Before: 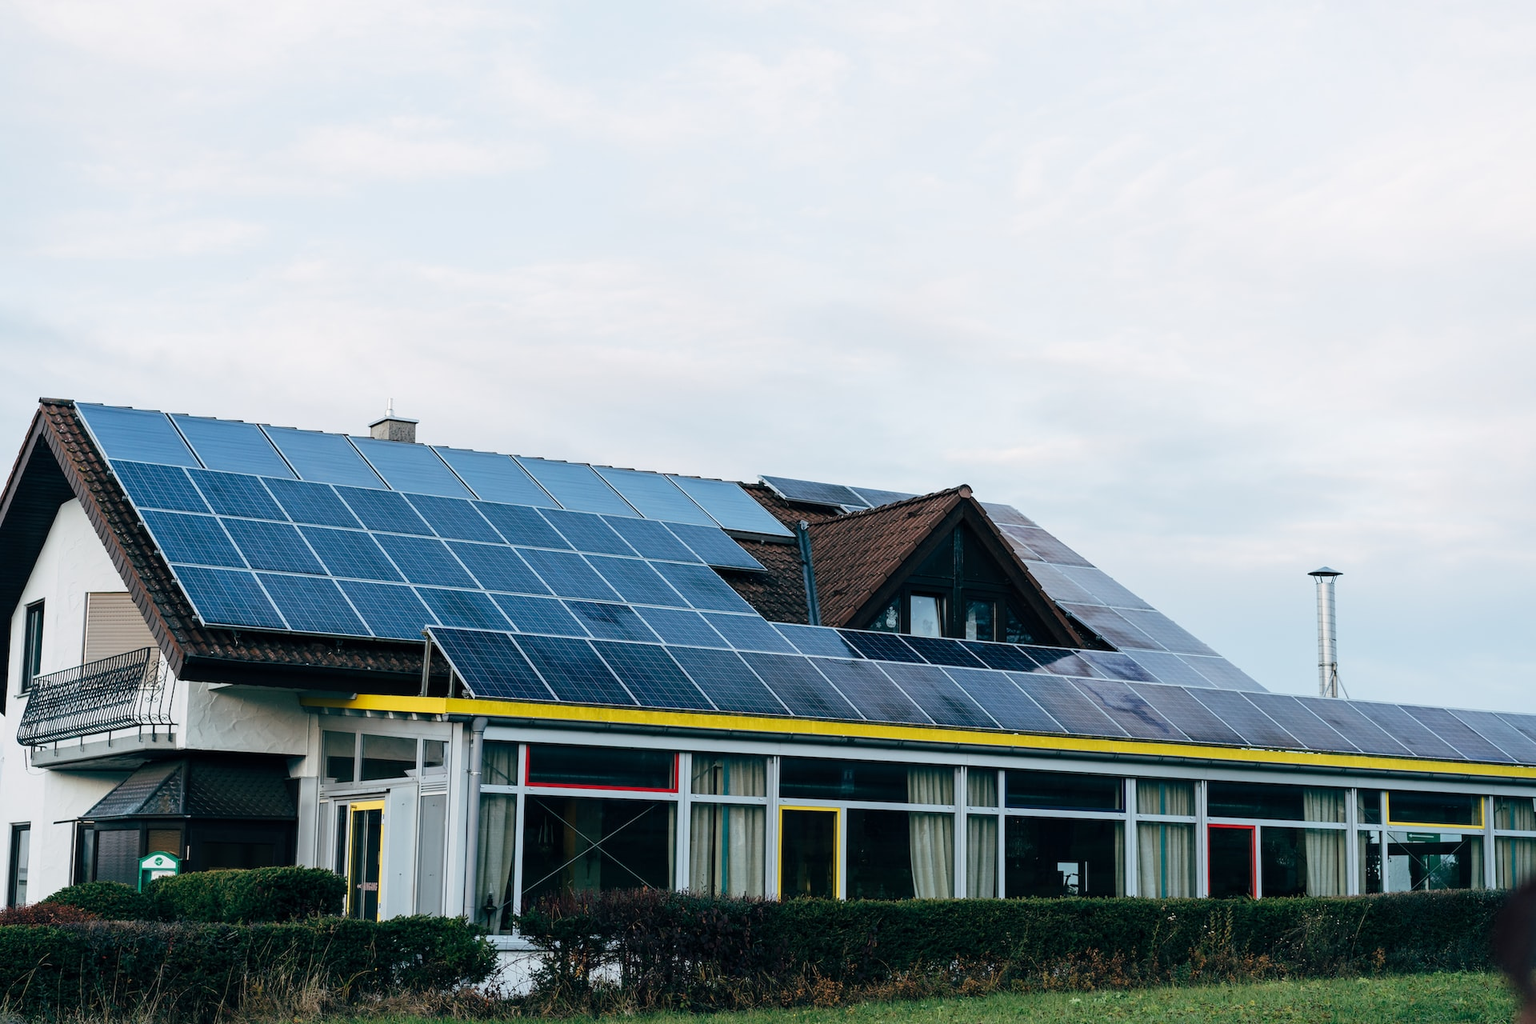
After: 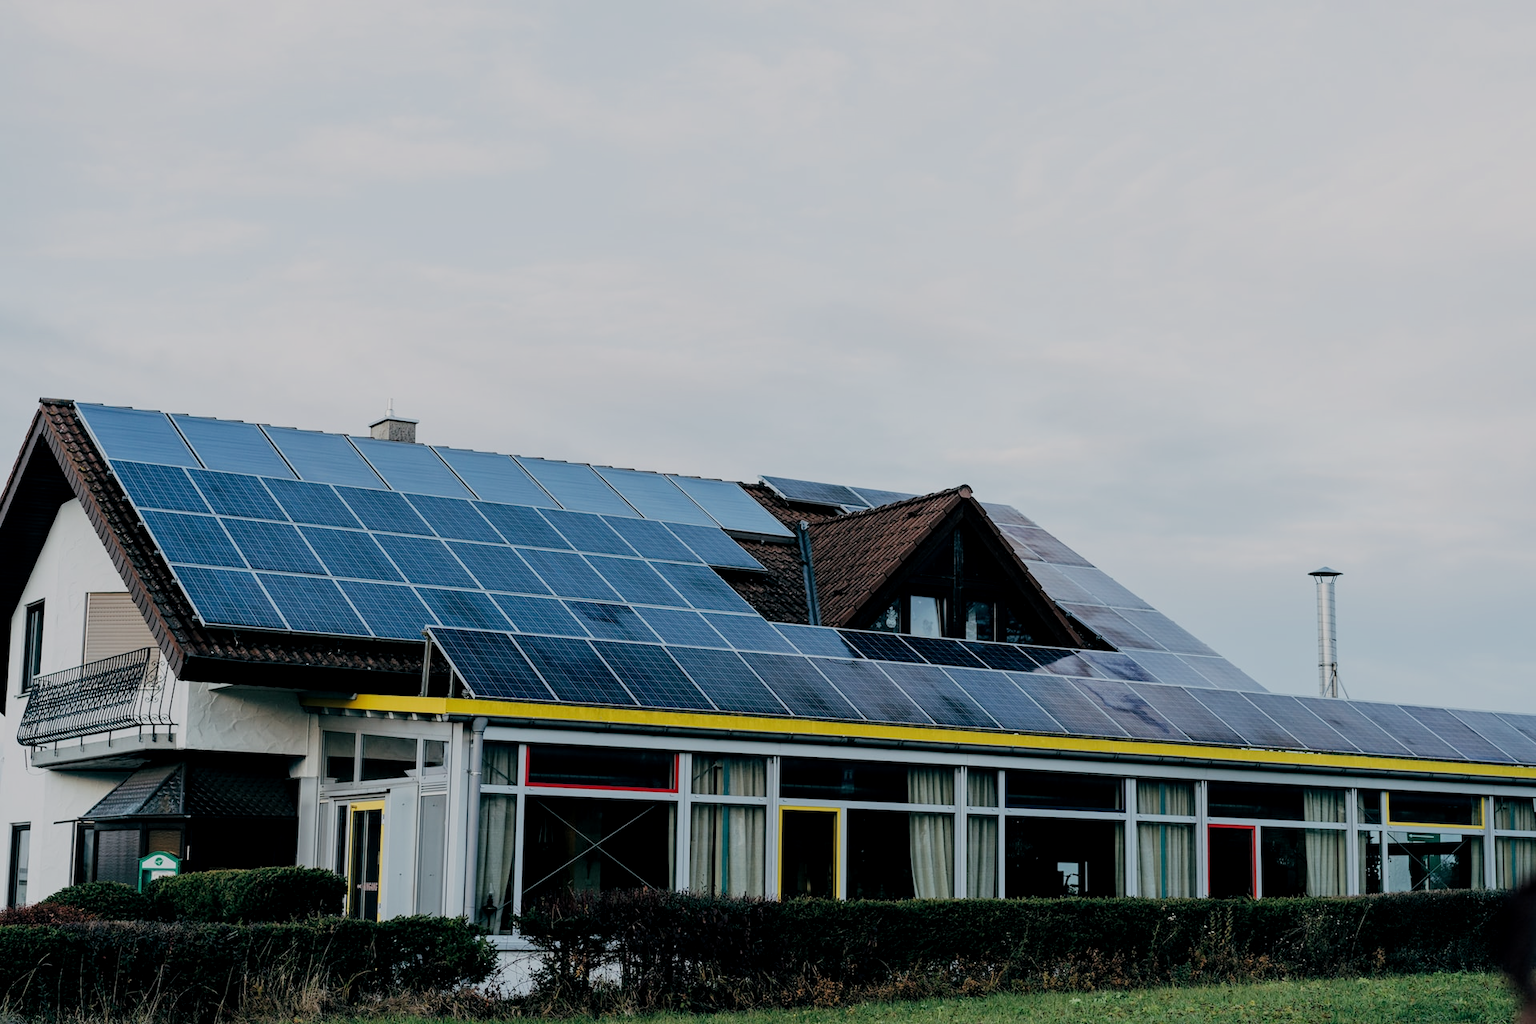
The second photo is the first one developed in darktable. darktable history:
filmic rgb: black relative exposure -7.65 EV, white relative exposure 4.56 EV, hardness 3.61, iterations of high-quality reconstruction 10
exposure: exposure -0.244 EV, compensate highlight preservation false
local contrast: highlights 101%, shadows 100%, detail 120%, midtone range 0.2
